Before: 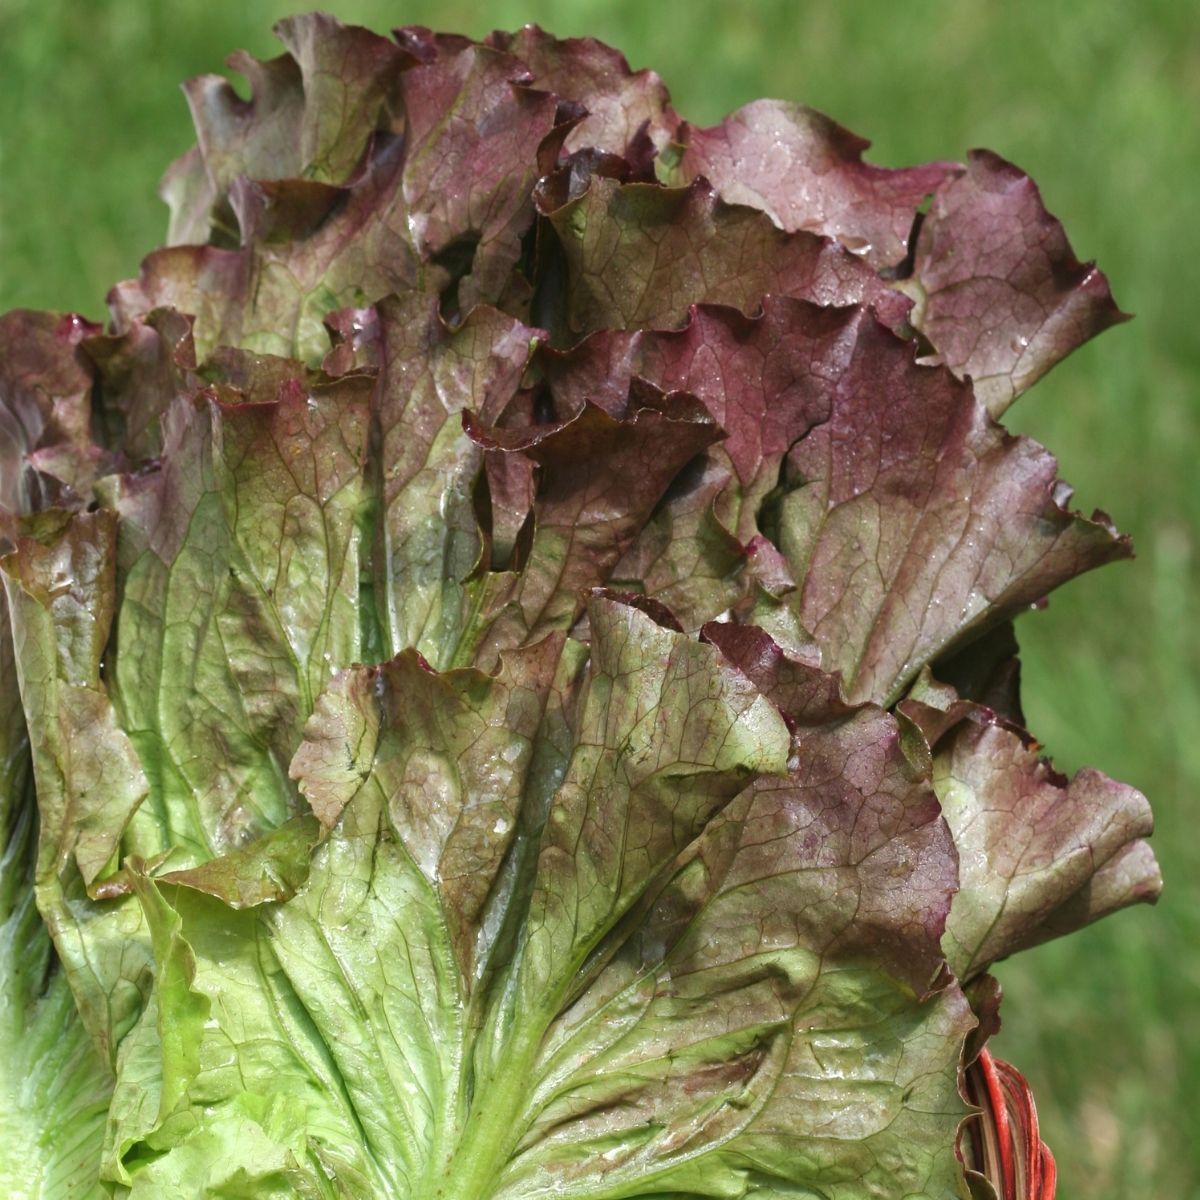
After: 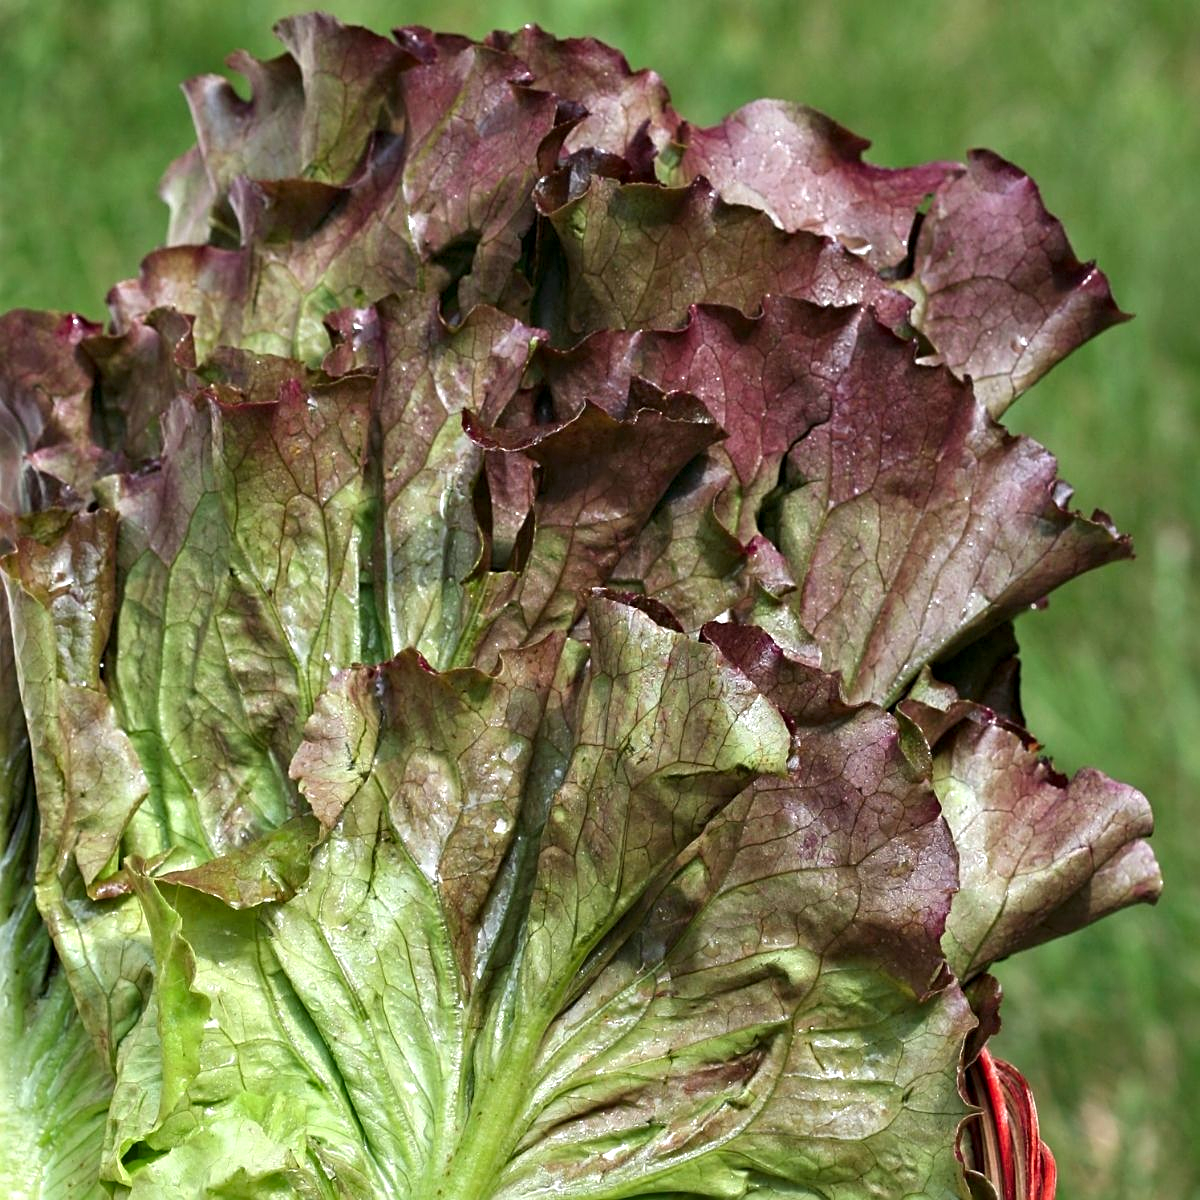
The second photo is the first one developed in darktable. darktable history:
sharpen: on, module defaults
contrast equalizer: octaves 7, y [[0.528, 0.548, 0.563, 0.562, 0.546, 0.526], [0.55 ×6], [0 ×6], [0 ×6], [0 ×6]]
